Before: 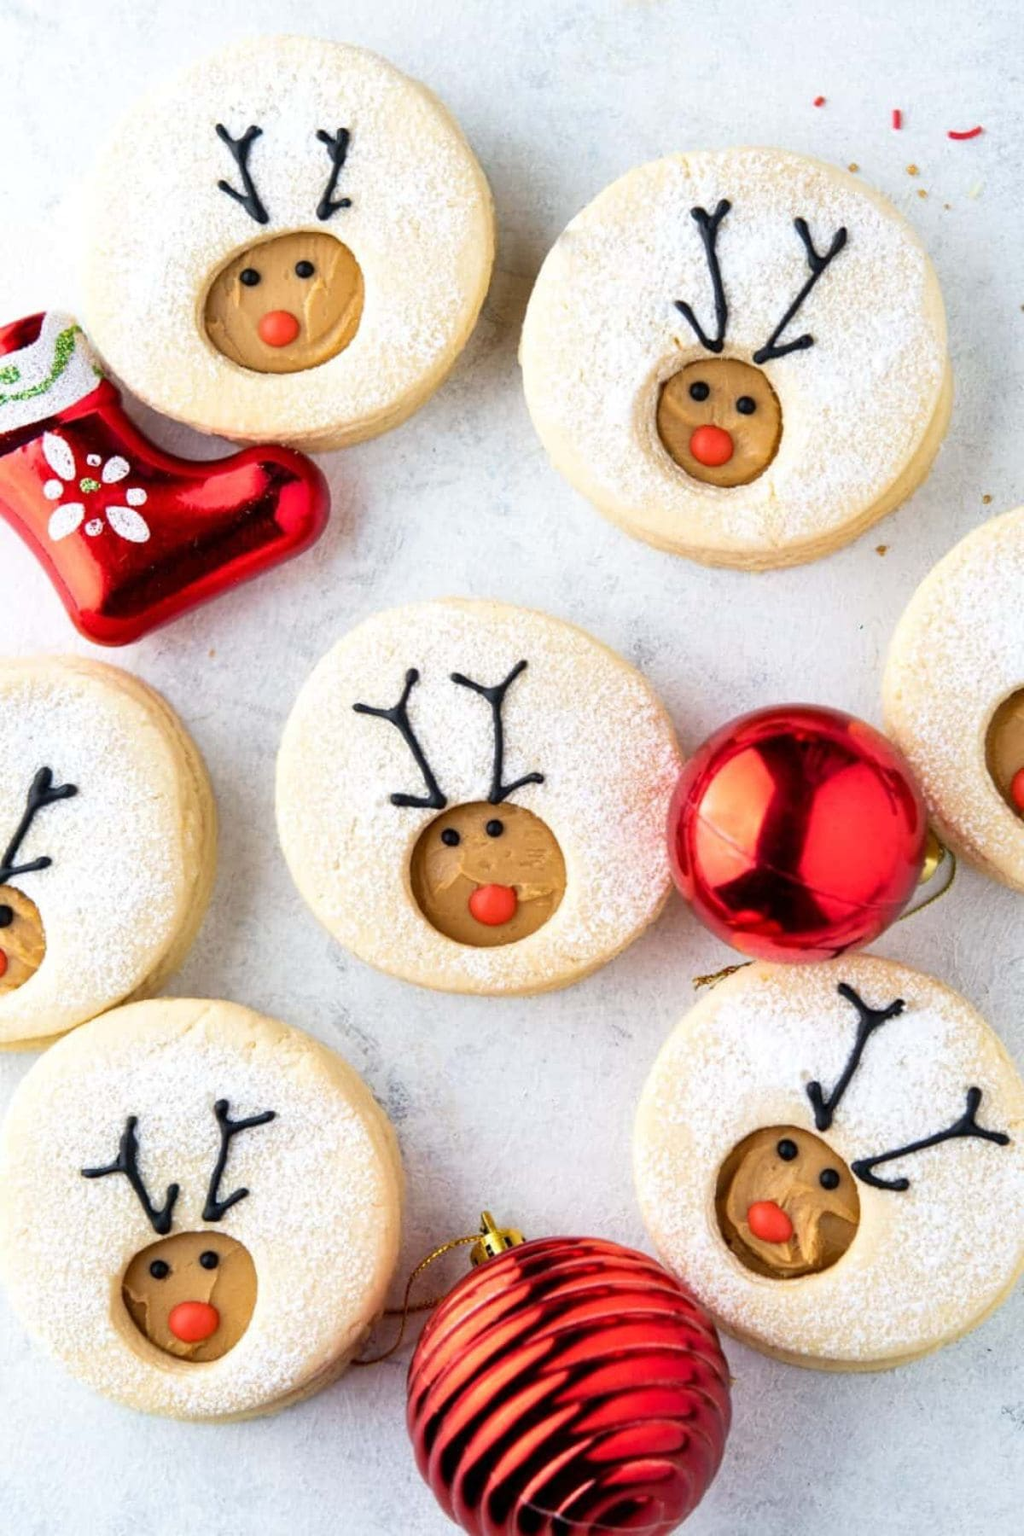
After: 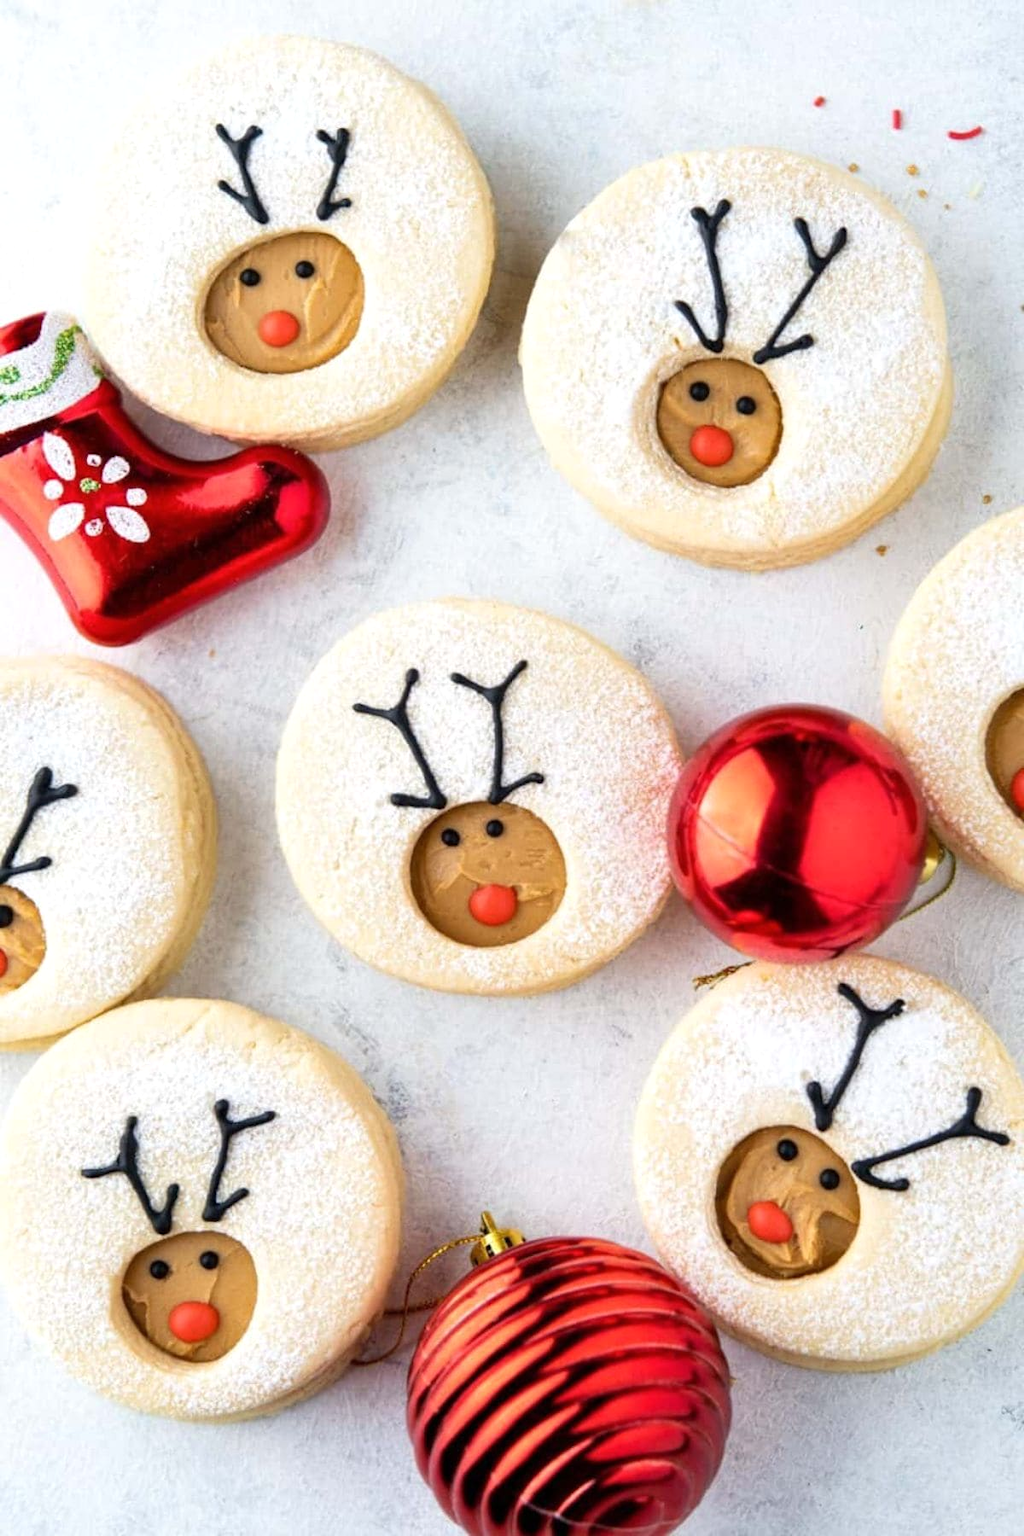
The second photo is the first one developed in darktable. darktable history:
shadows and highlights: shadows 13.78, white point adjustment 1.34, highlights -1.06, soften with gaussian
